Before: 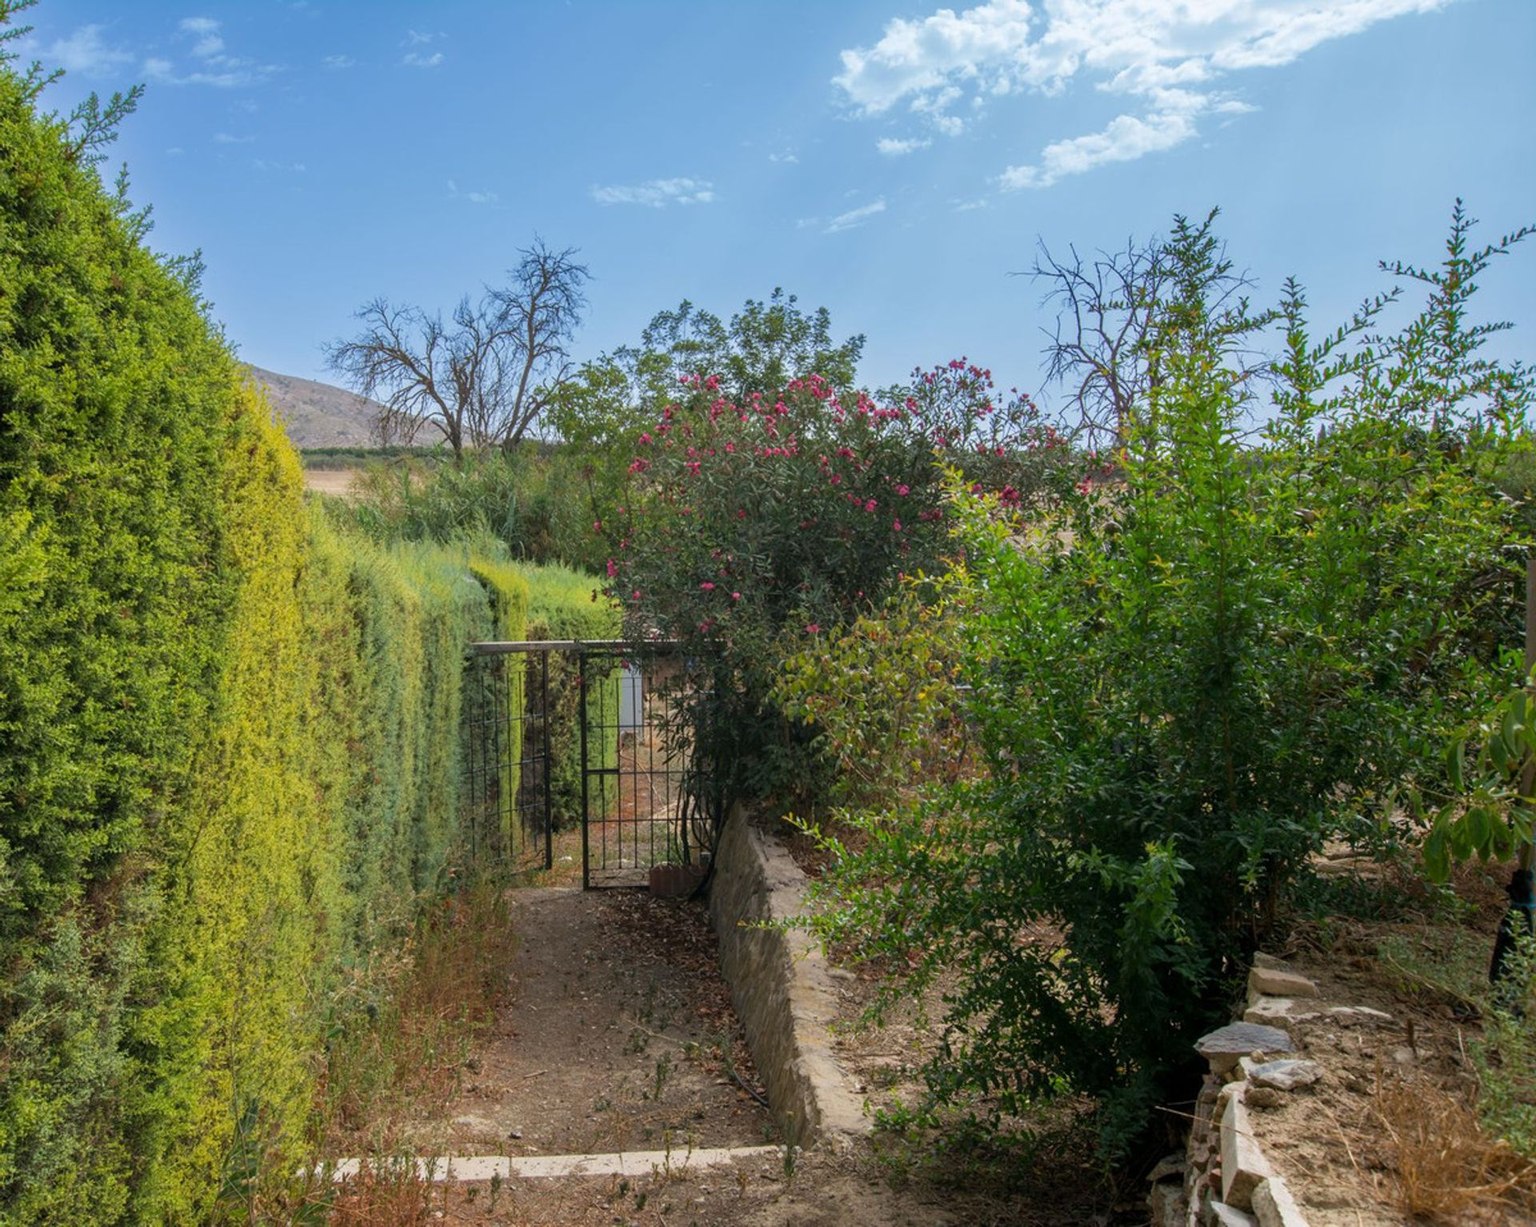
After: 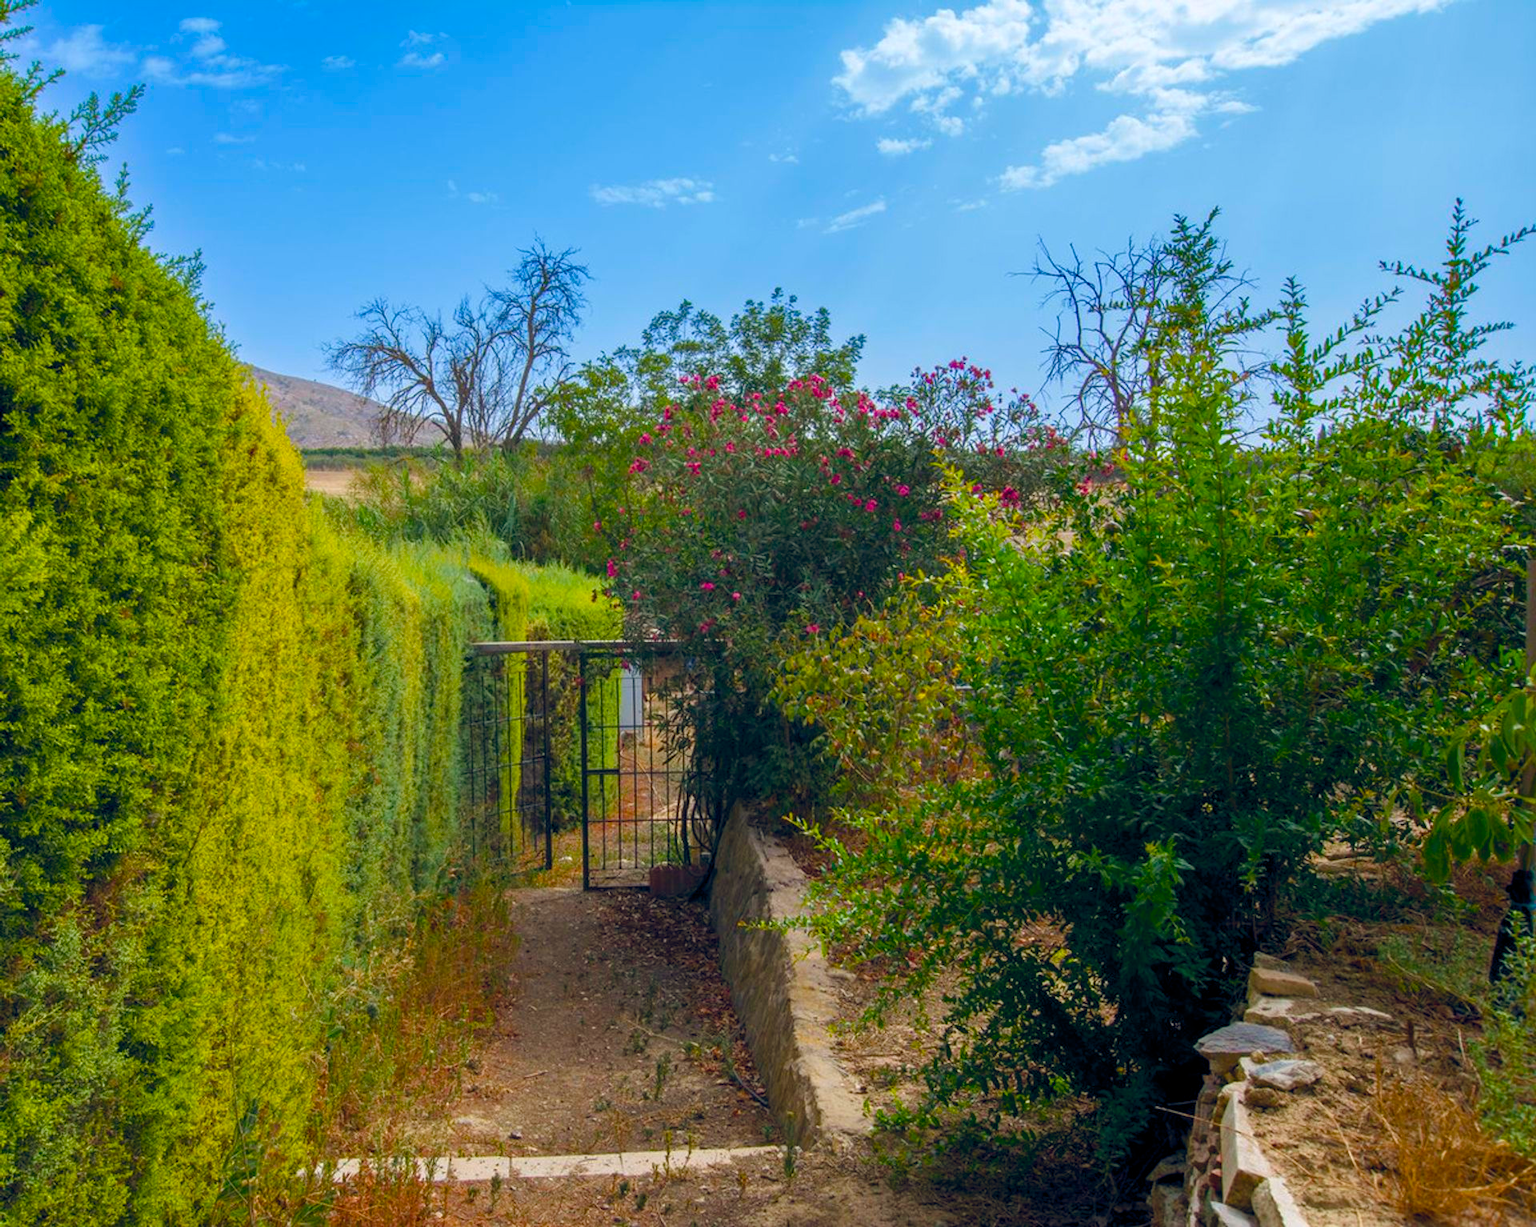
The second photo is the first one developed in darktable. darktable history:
color balance rgb: global offset › chroma 0.128%, global offset › hue 253.82°, perceptual saturation grading › global saturation 21.049%, perceptual saturation grading › highlights -19.852%, perceptual saturation grading › shadows 29.62%, global vibrance 50.671%
